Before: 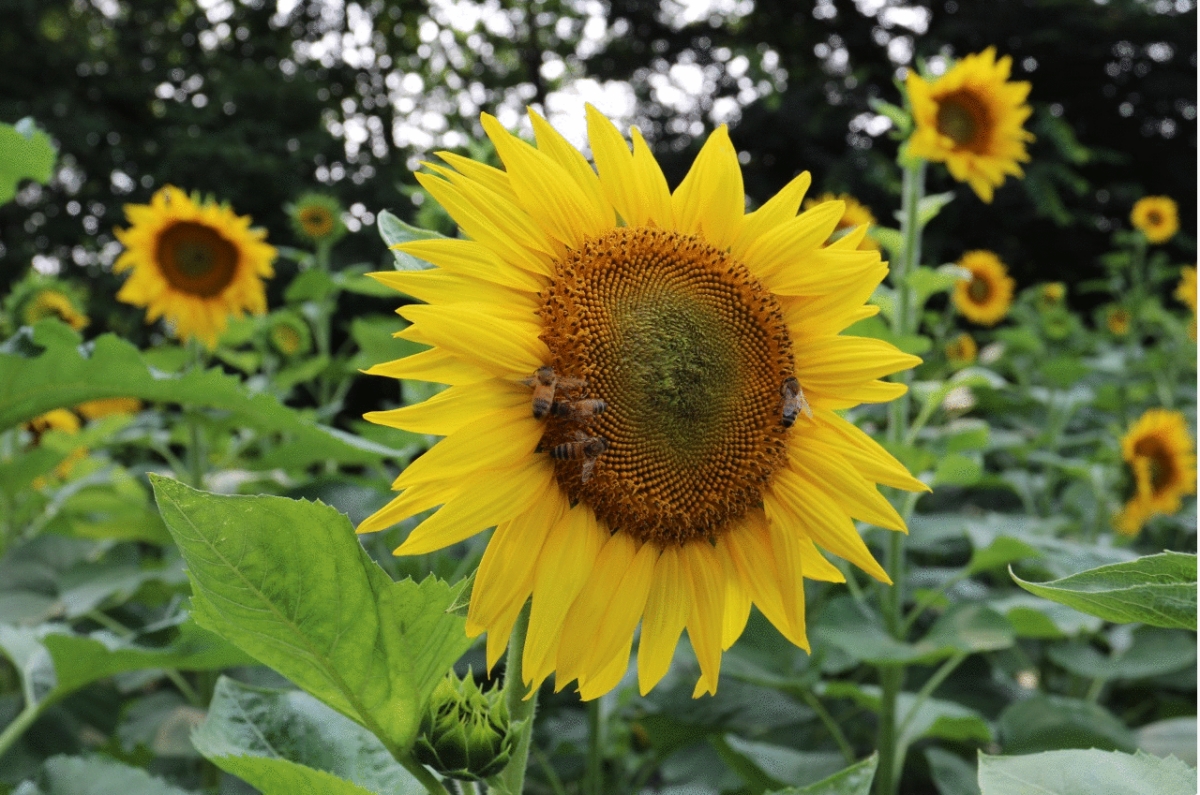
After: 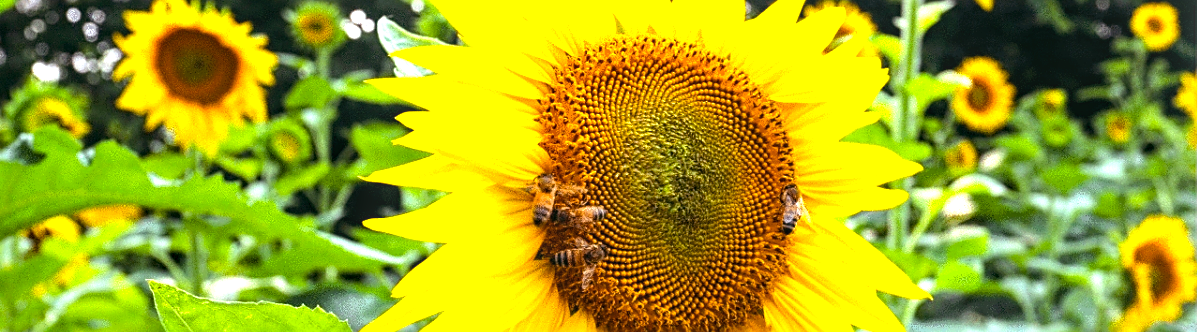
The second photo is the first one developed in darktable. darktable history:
sharpen: on, module defaults
local contrast: on, module defaults
exposure: exposure 1.497 EV, compensate highlight preservation false
color balance rgb: shadows lift › luminance -9.721%, power › luminance -7.727%, power › chroma 1.315%, power › hue 330.41°, global offset › luminance -0.329%, global offset › chroma 0.107%, global offset › hue 163.65°, perceptual saturation grading › global saturation 30.498%, global vibrance 20%
crop and rotate: top 24.339%, bottom 33.821%
